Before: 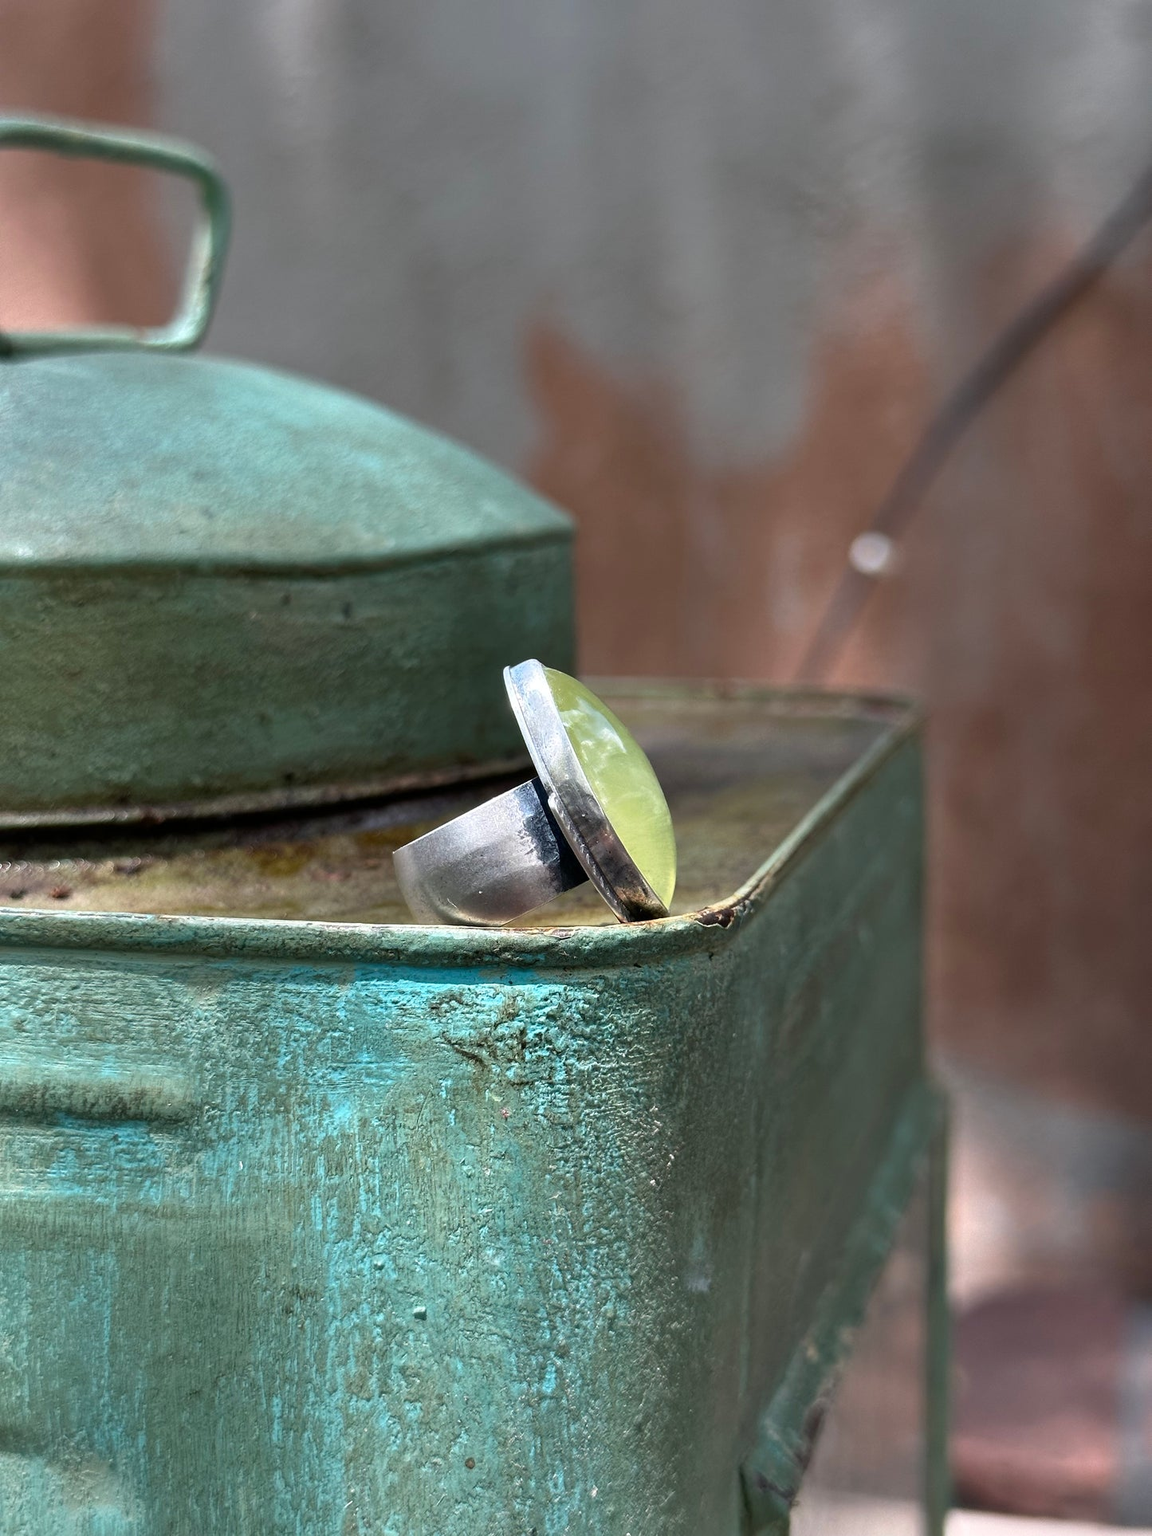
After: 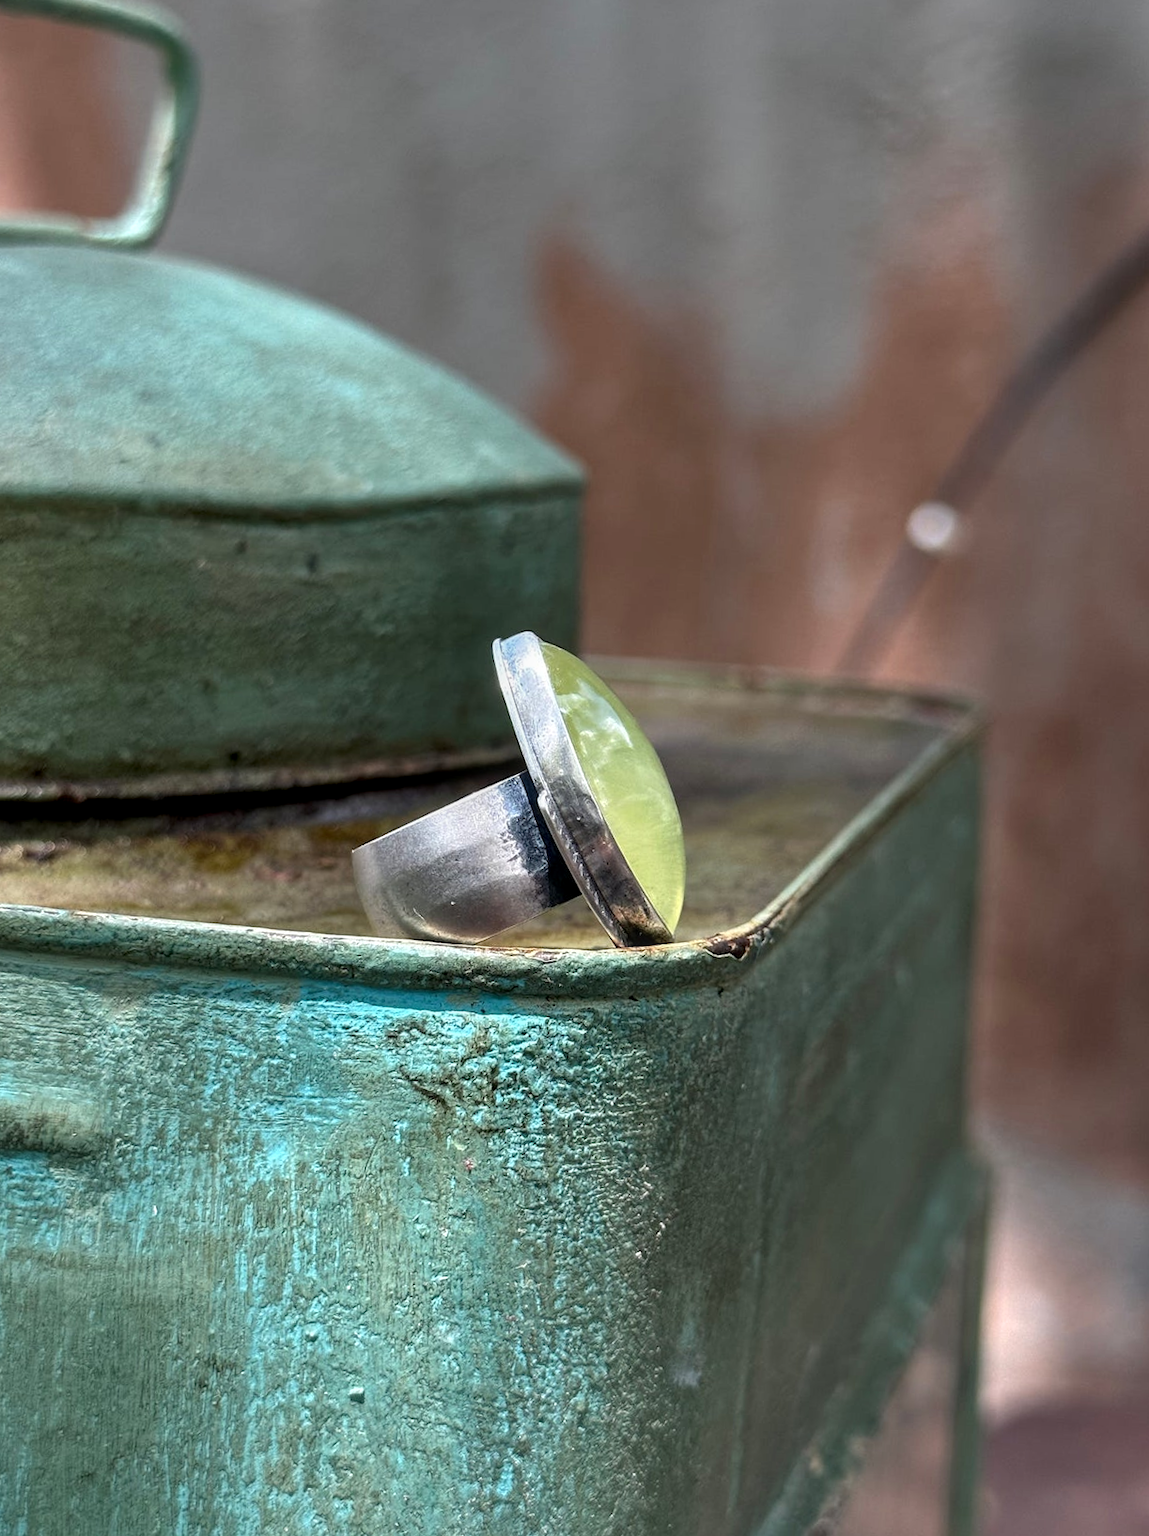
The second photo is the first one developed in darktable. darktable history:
local contrast: on, module defaults
crop and rotate: angle -2.86°, left 5.094%, top 5.188%, right 4.608%, bottom 4.391%
